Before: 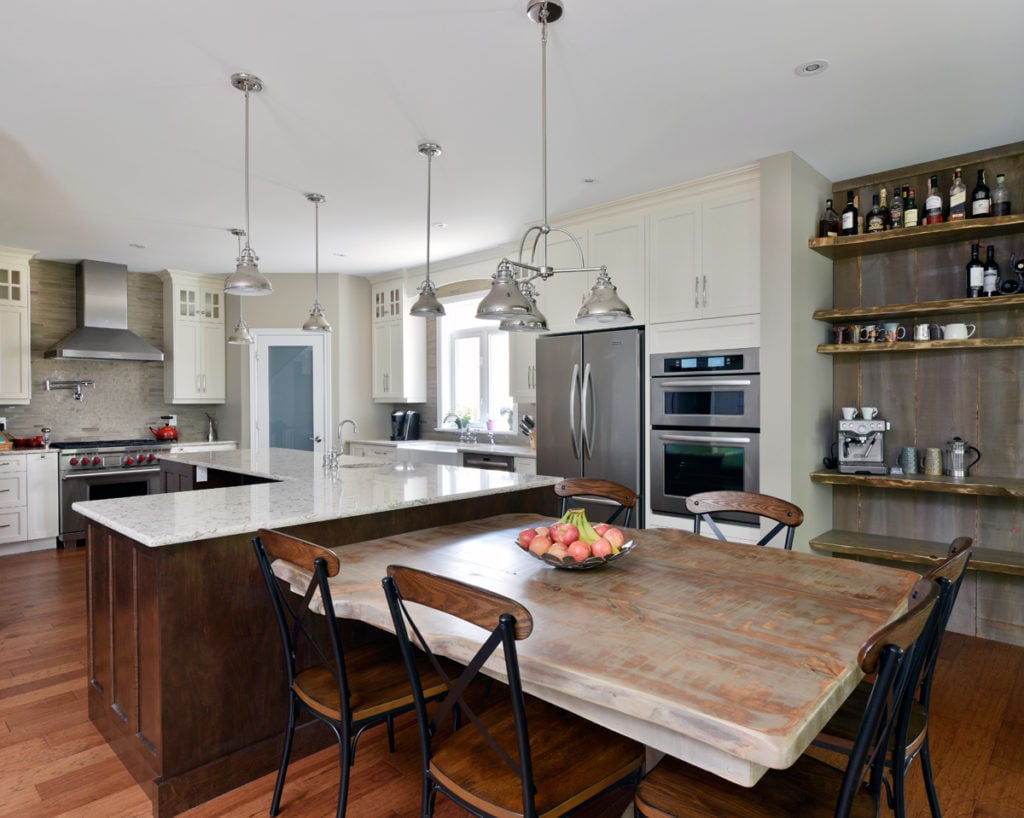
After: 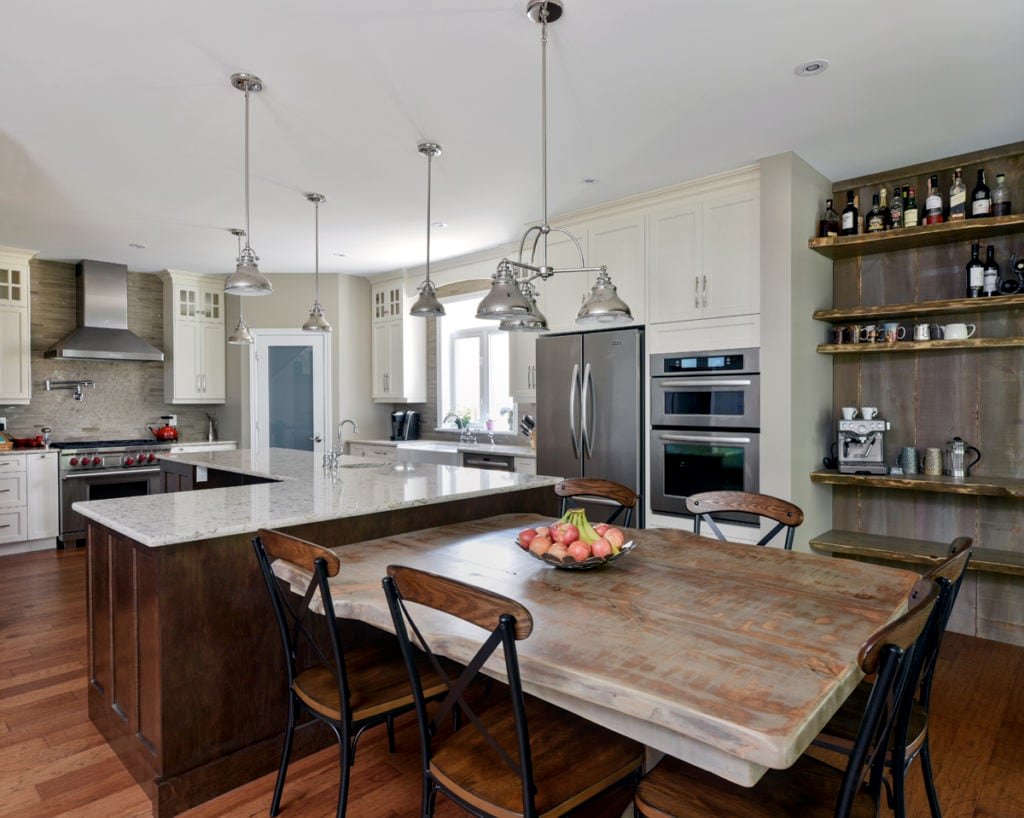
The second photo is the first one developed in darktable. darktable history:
graduated density: rotation -180°, offset 24.95
local contrast: on, module defaults
